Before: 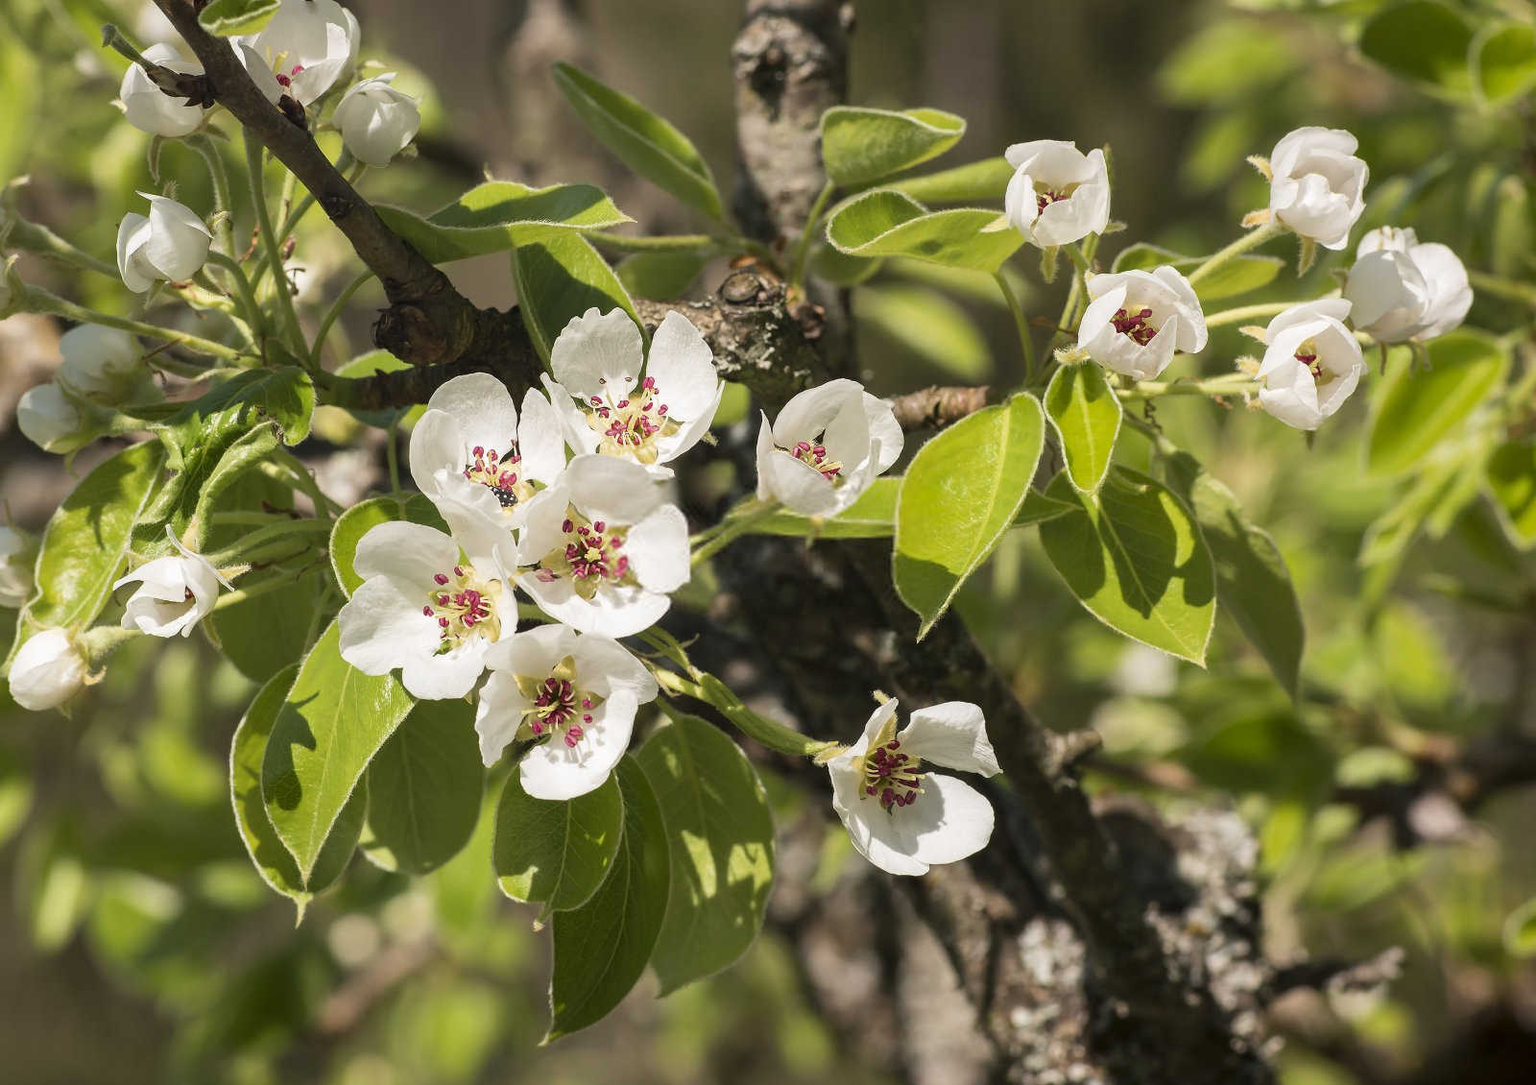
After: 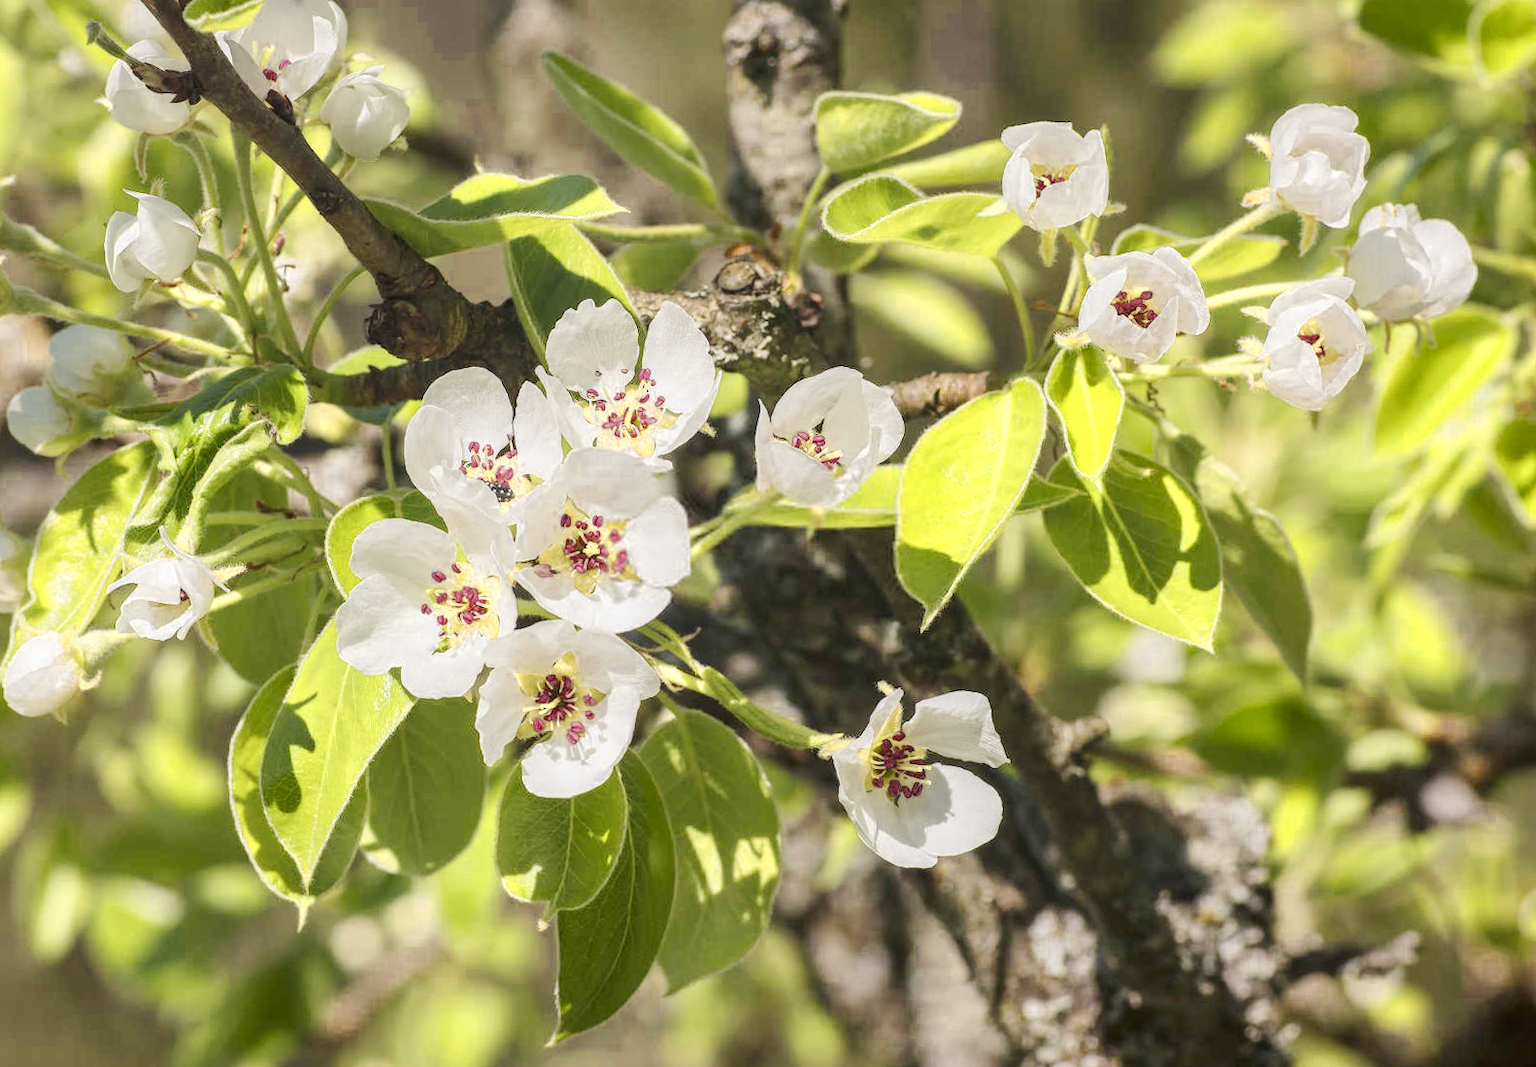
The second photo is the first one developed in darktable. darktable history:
rotate and perspective: rotation -1°, crop left 0.011, crop right 0.989, crop top 0.025, crop bottom 0.975
base curve: curves: ch0 [(0, 0) (0.158, 0.273) (0.879, 0.895) (1, 1)], preserve colors none
color zones: curves: ch0 [(0, 0.485) (0.178, 0.476) (0.261, 0.623) (0.411, 0.403) (0.708, 0.603) (0.934, 0.412)]; ch1 [(0.003, 0.485) (0.149, 0.496) (0.229, 0.584) (0.326, 0.551) (0.484, 0.262) (0.757, 0.643)]
local contrast: detail 110%
